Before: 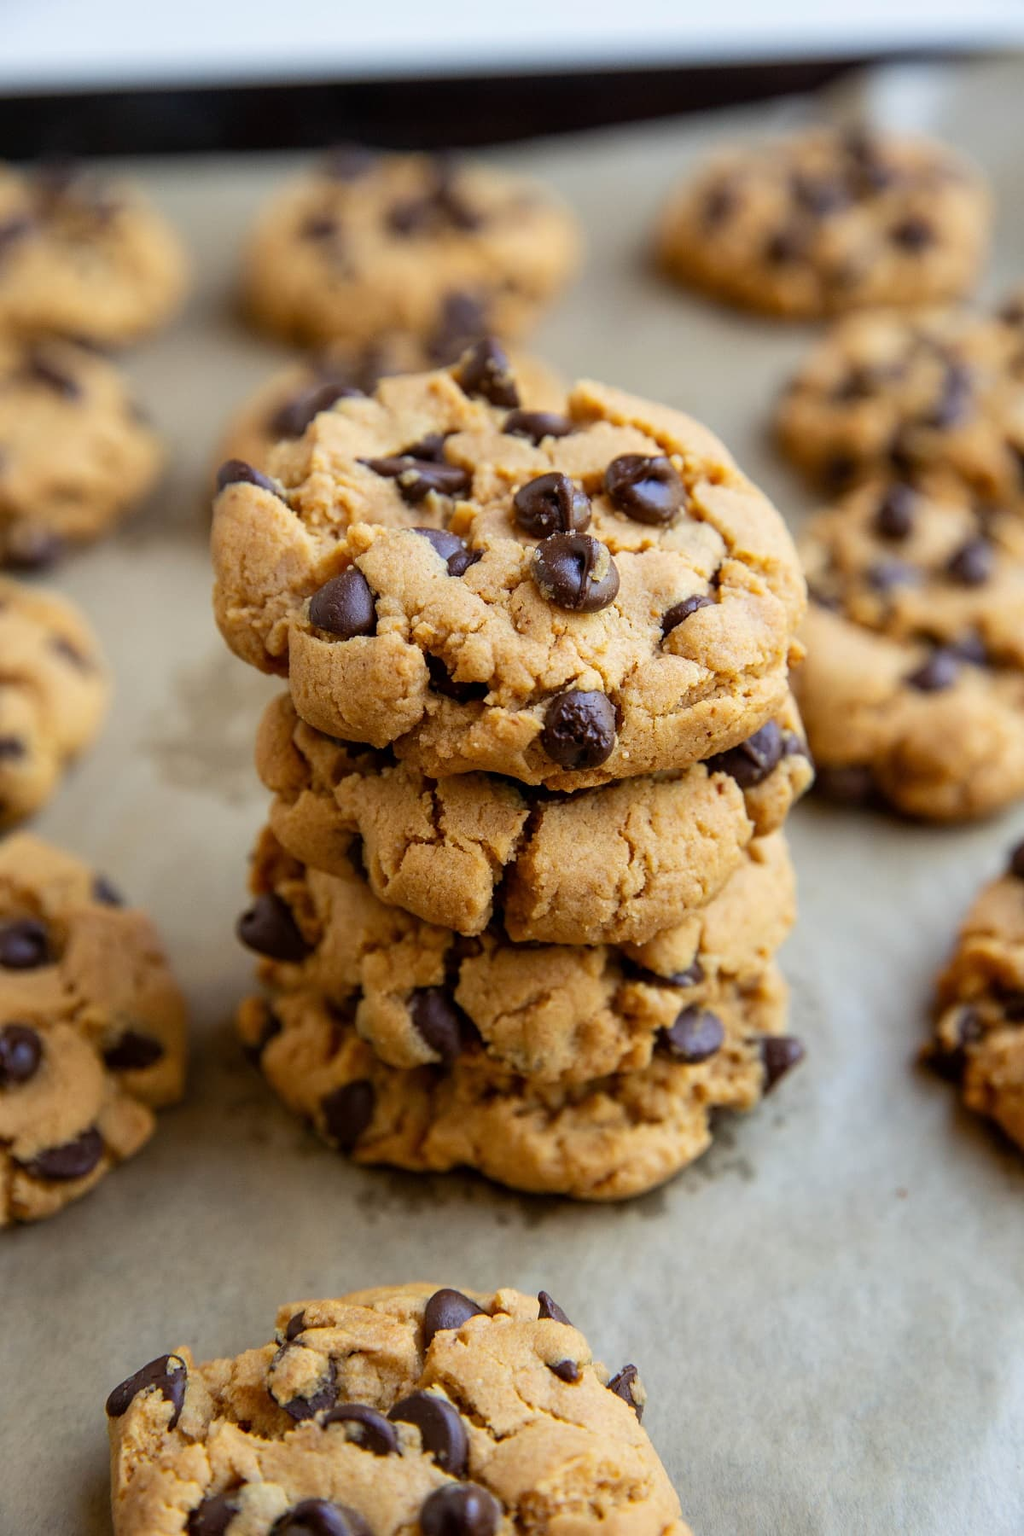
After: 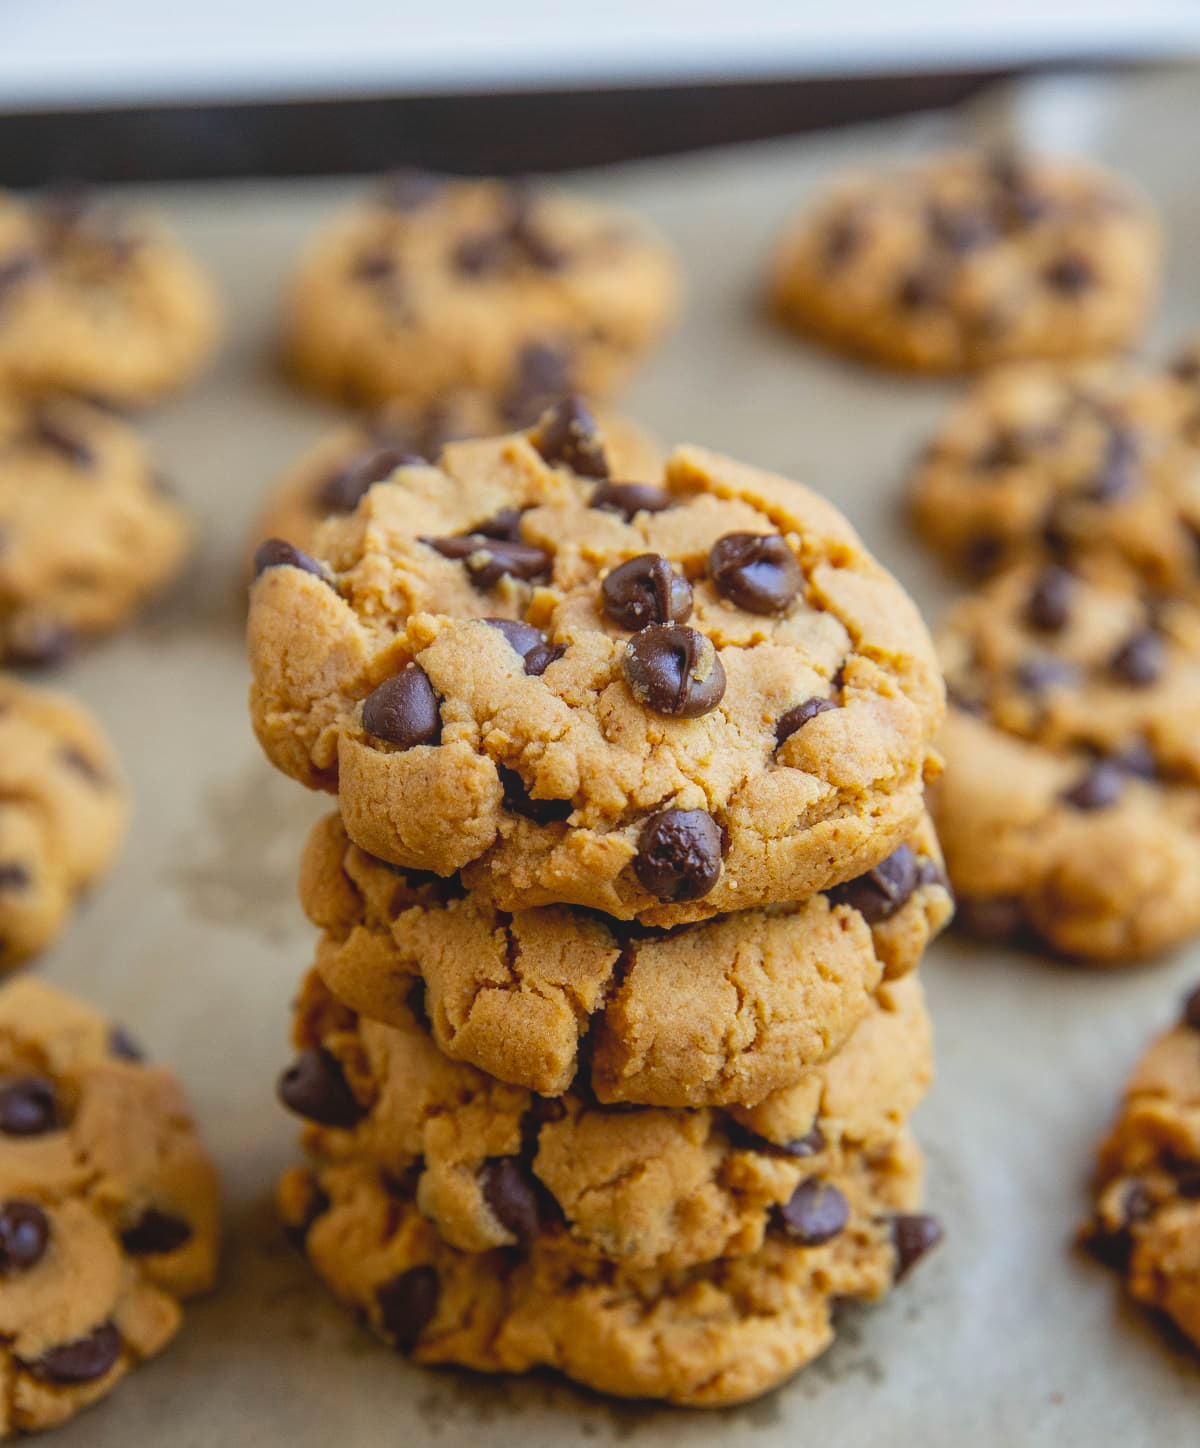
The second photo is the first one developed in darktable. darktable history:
color balance rgb: power › hue 214.56°, perceptual saturation grading › global saturation 19.405%, global vibrance -23.674%
crop: bottom 19.538%
local contrast: highlights 45%, shadows 2%, detail 98%
tone equalizer: mask exposure compensation -0.494 EV
